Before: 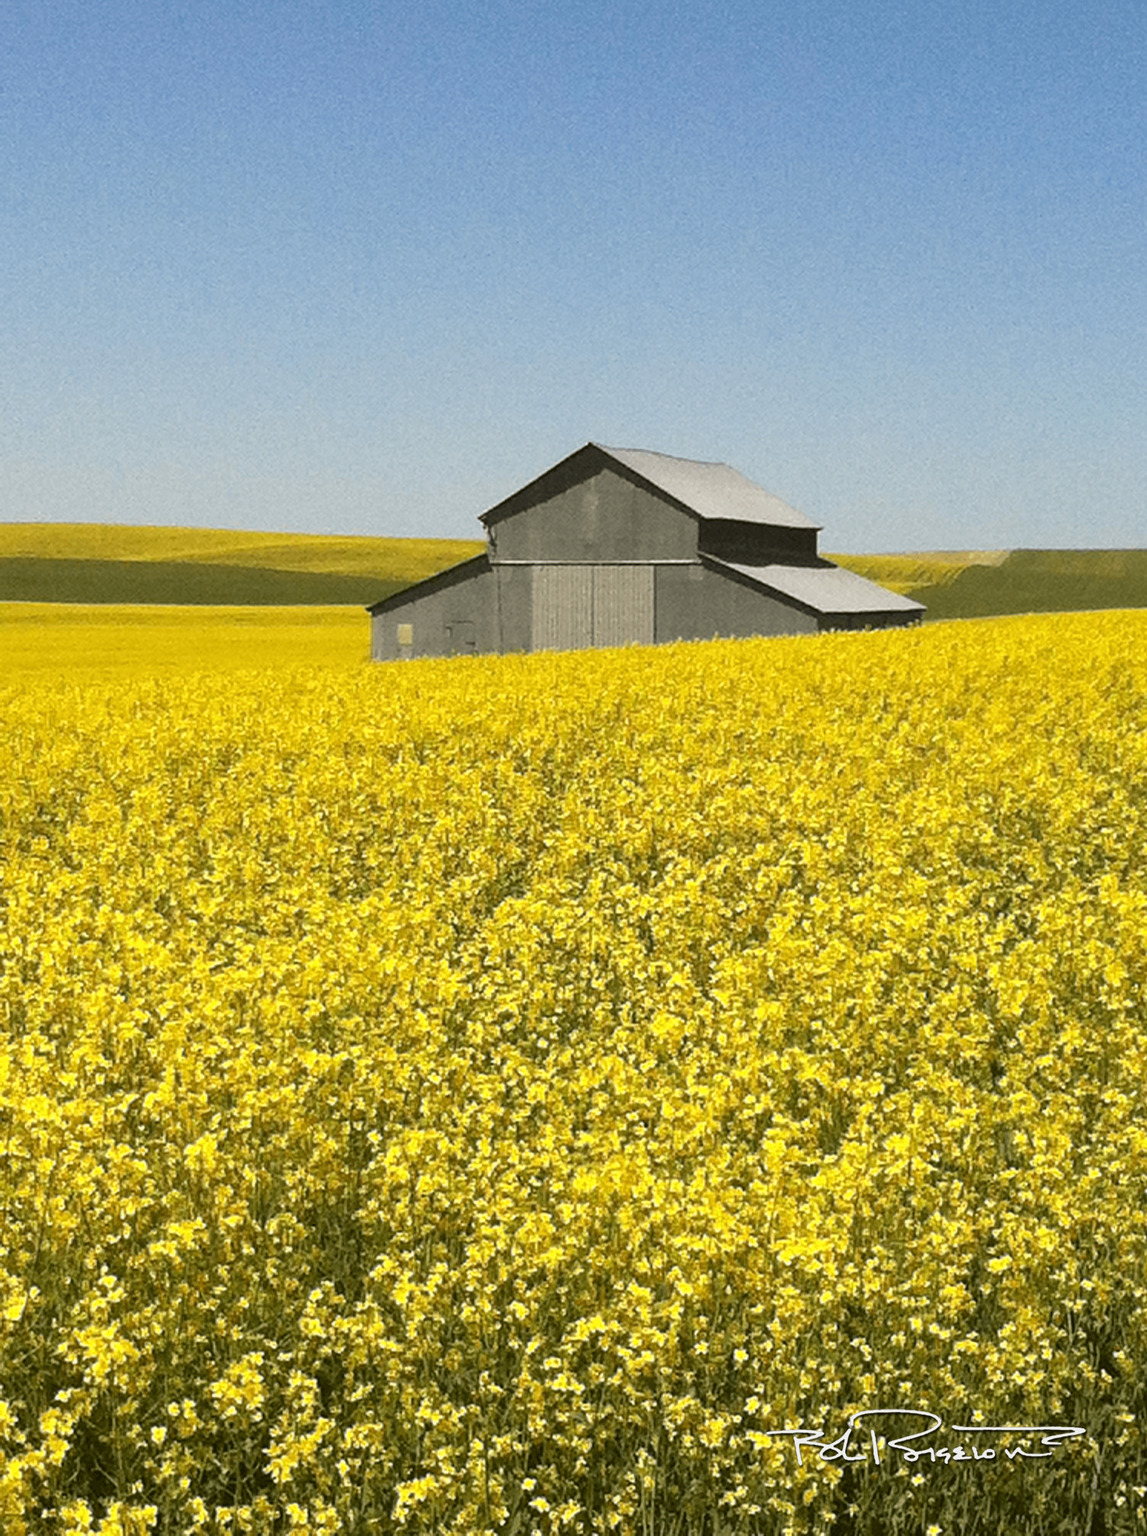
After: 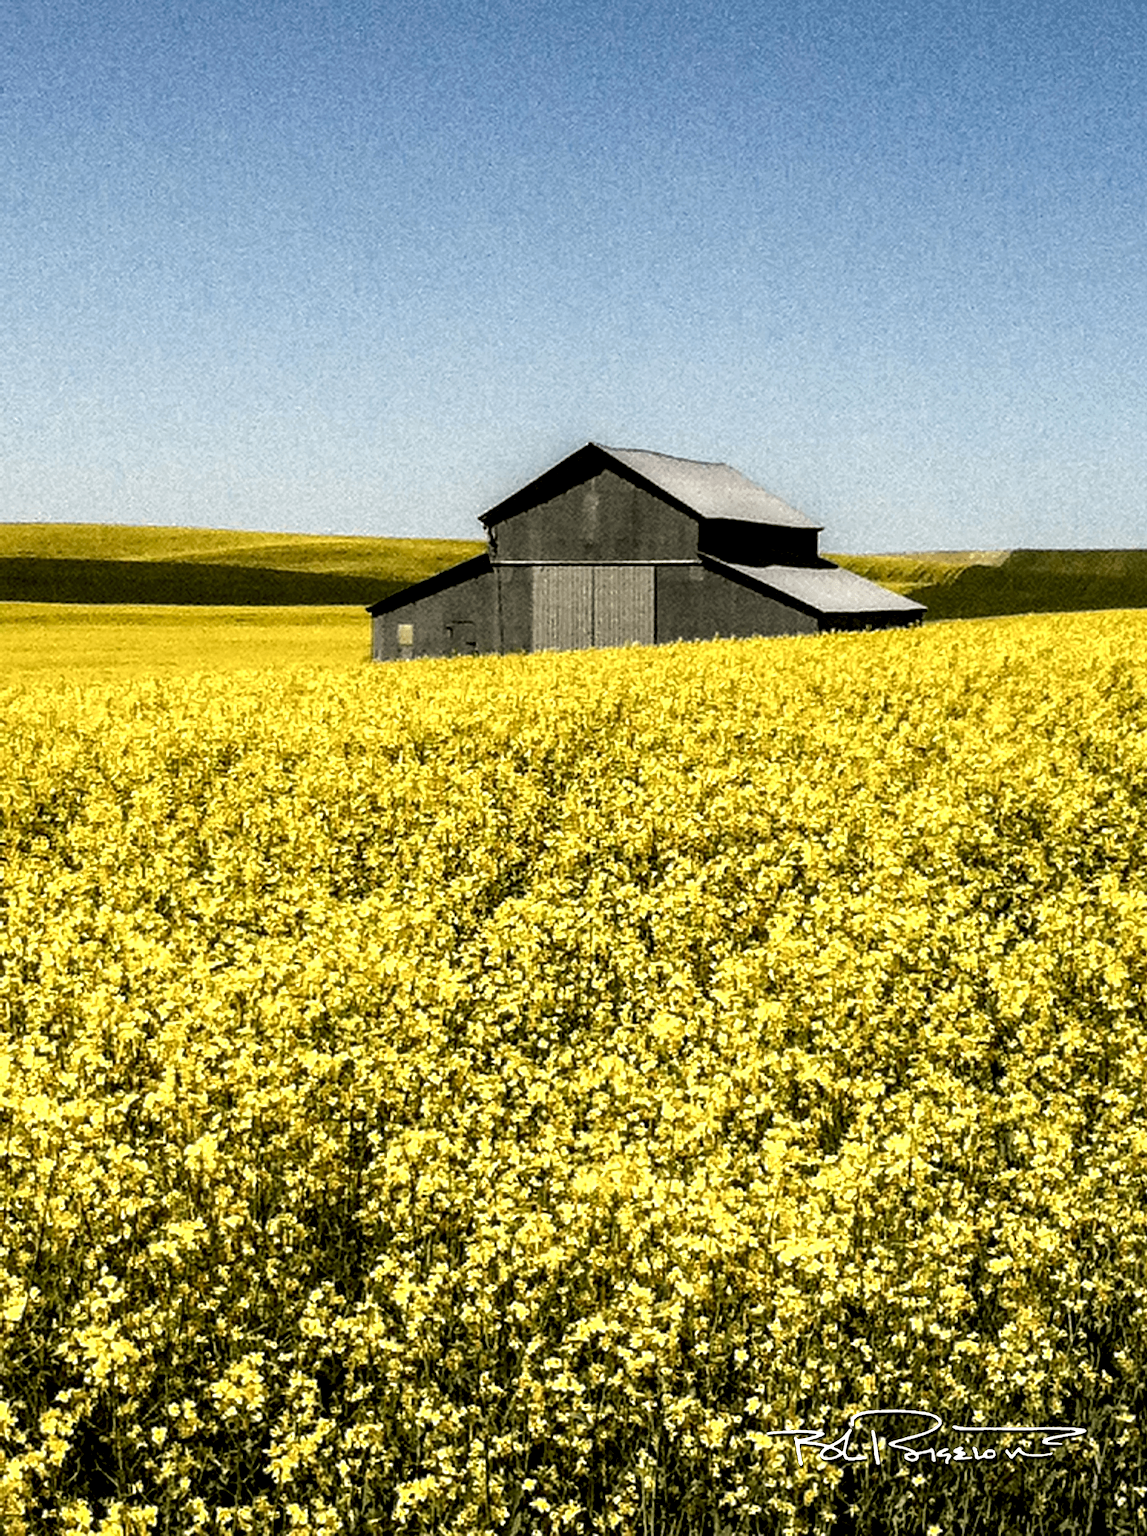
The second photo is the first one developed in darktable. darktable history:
local contrast: shadows 160%, detail 224%
